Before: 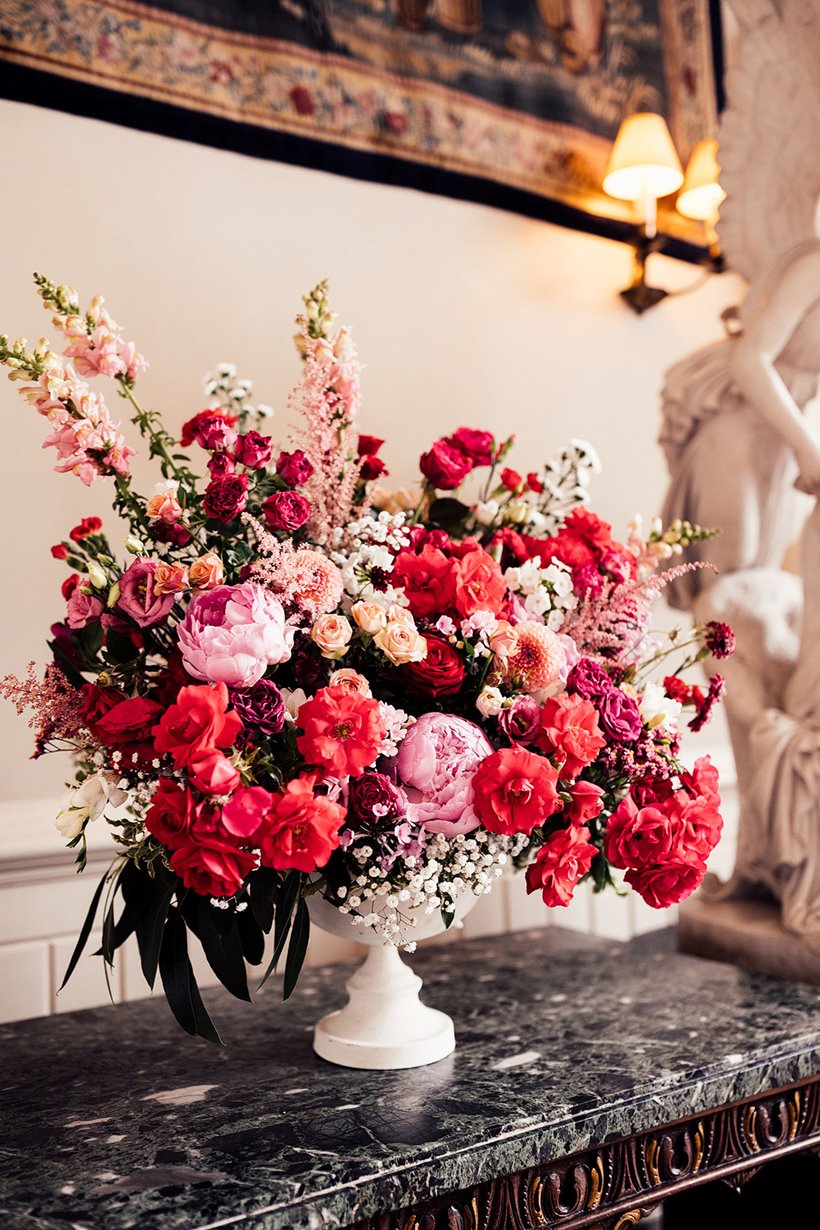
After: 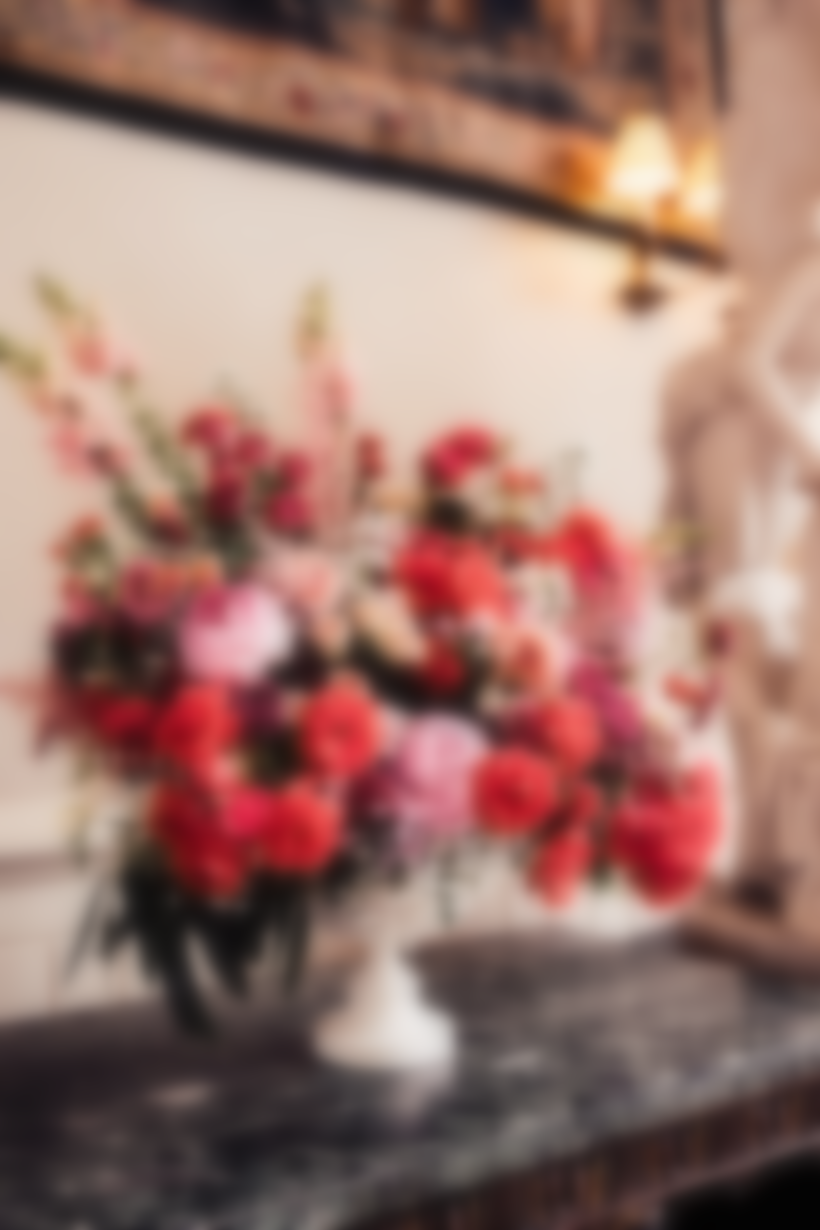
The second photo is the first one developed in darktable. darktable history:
lowpass: on, module defaults
sharpen: on, module defaults
local contrast: detail 110%
